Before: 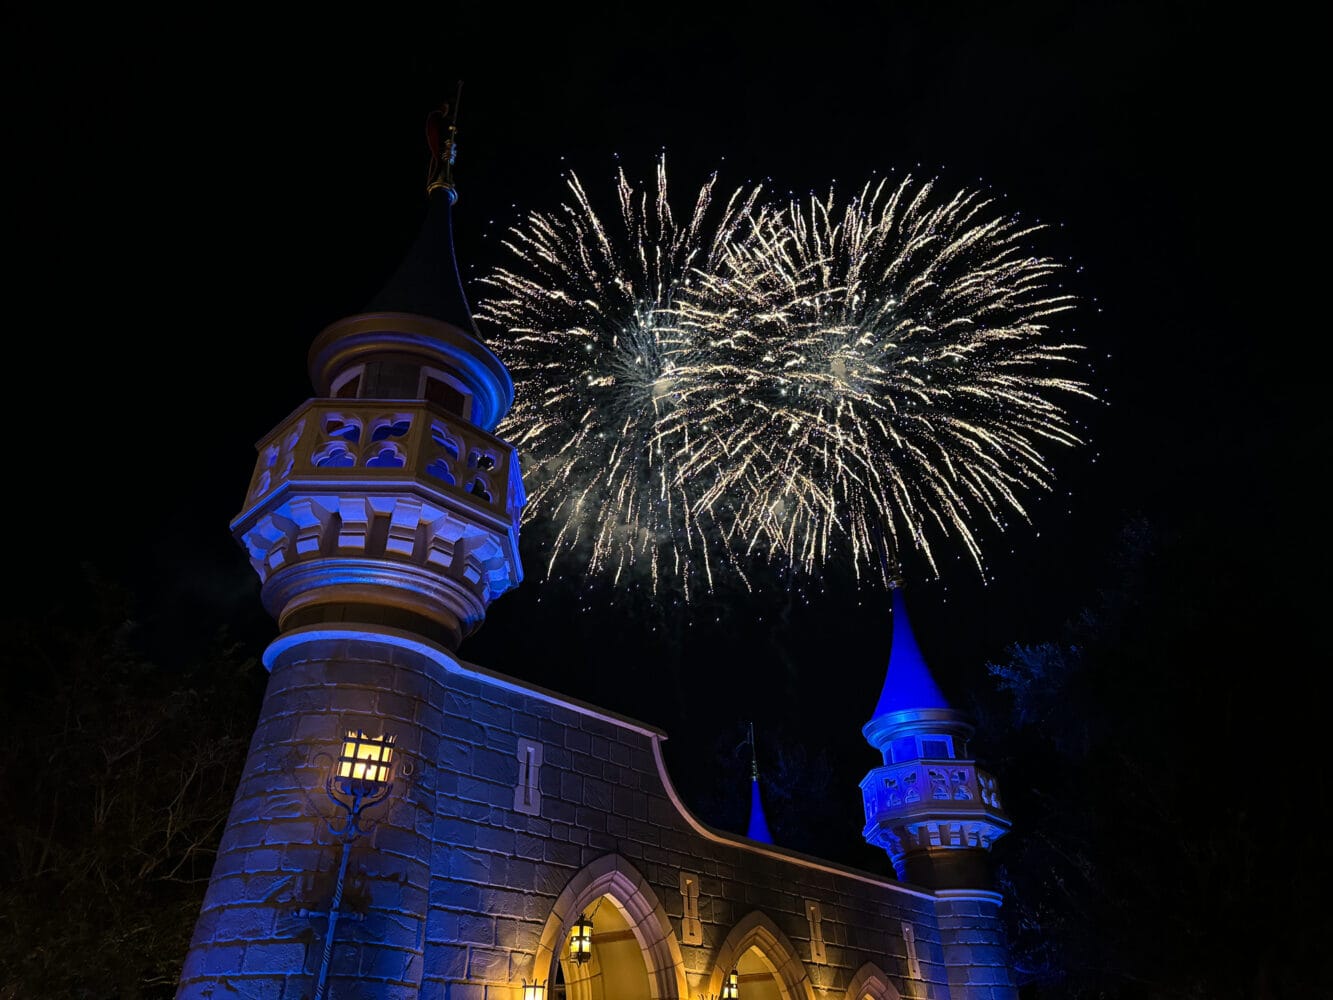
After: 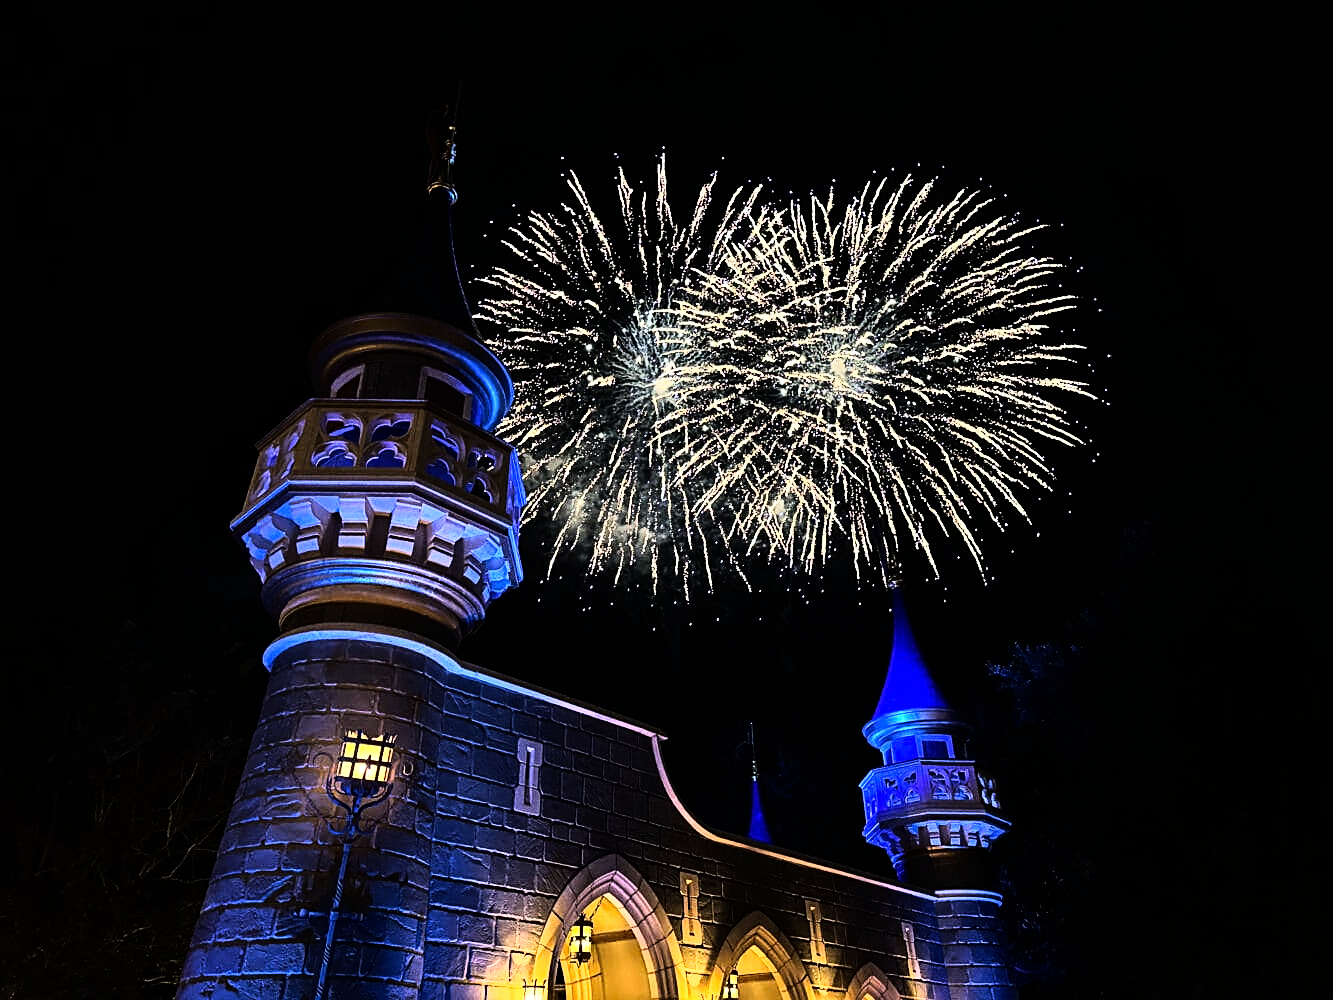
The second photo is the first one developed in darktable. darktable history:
rgb curve: curves: ch0 [(0, 0) (0.21, 0.15) (0.24, 0.21) (0.5, 0.75) (0.75, 0.96) (0.89, 0.99) (1, 1)]; ch1 [(0, 0.02) (0.21, 0.13) (0.25, 0.2) (0.5, 0.67) (0.75, 0.9) (0.89, 0.97) (1, 1)]; ch2 [(0, 0.02) (0.21, 0.13) (0.25, 0.2) (0.5, 0.67) (0.75, 0.9) (0.89, 0.97) (1, 1)], compensate middle gray true
sharpen: on, module defaults
exposure: exposure 0.375 EV, compensate highlight preservation false
